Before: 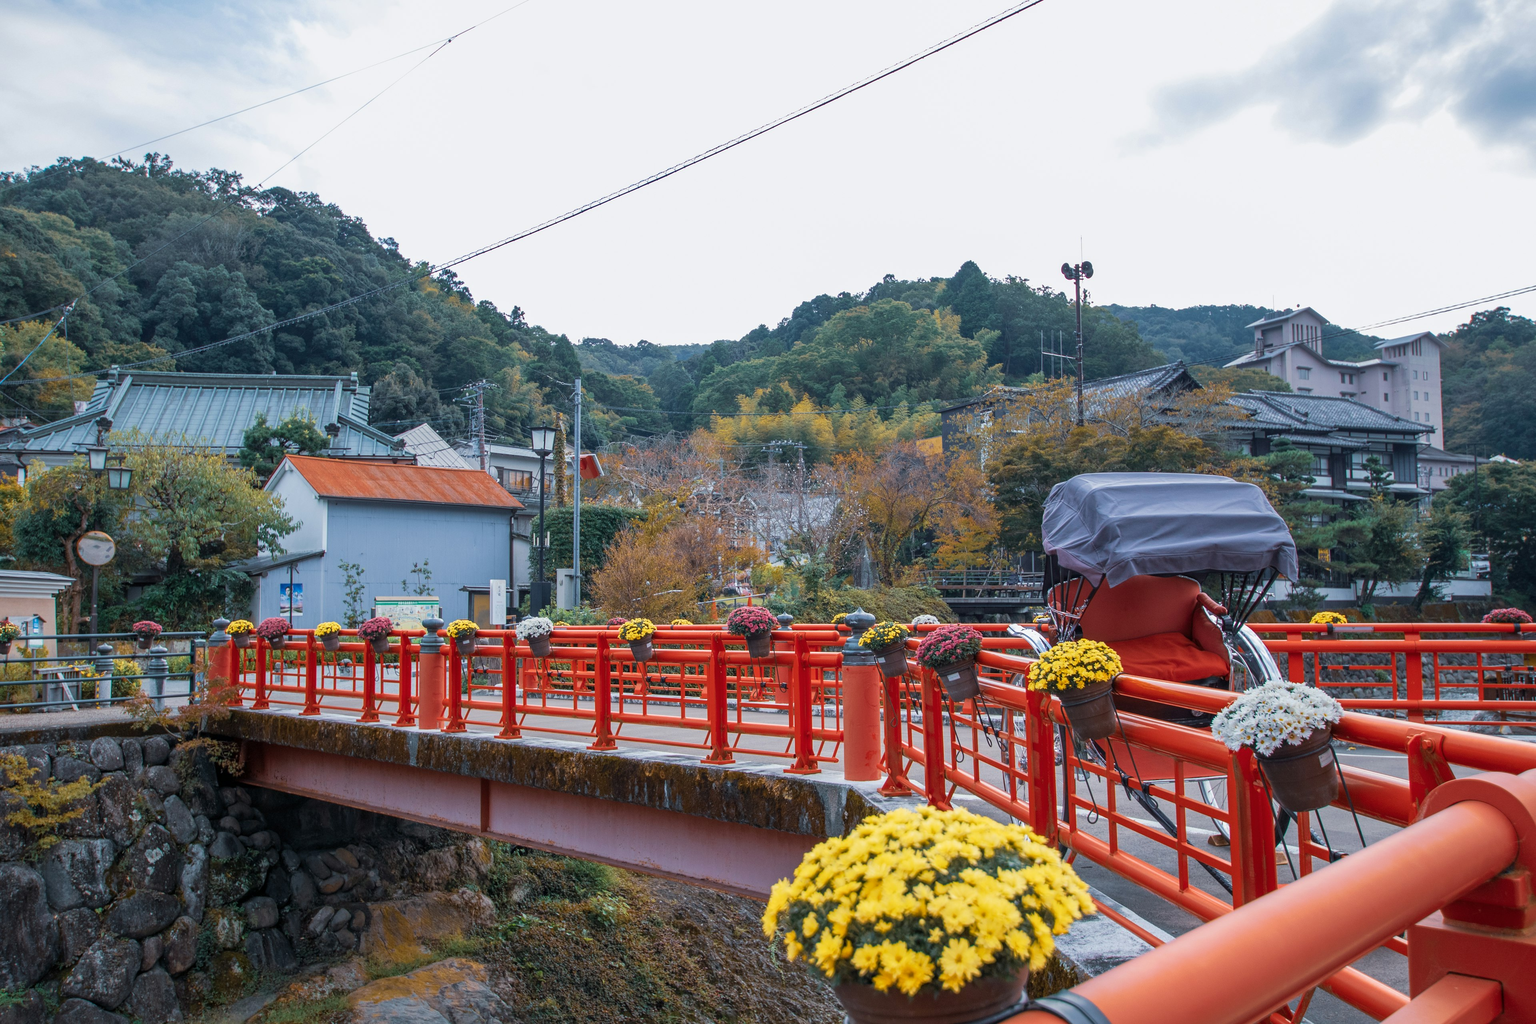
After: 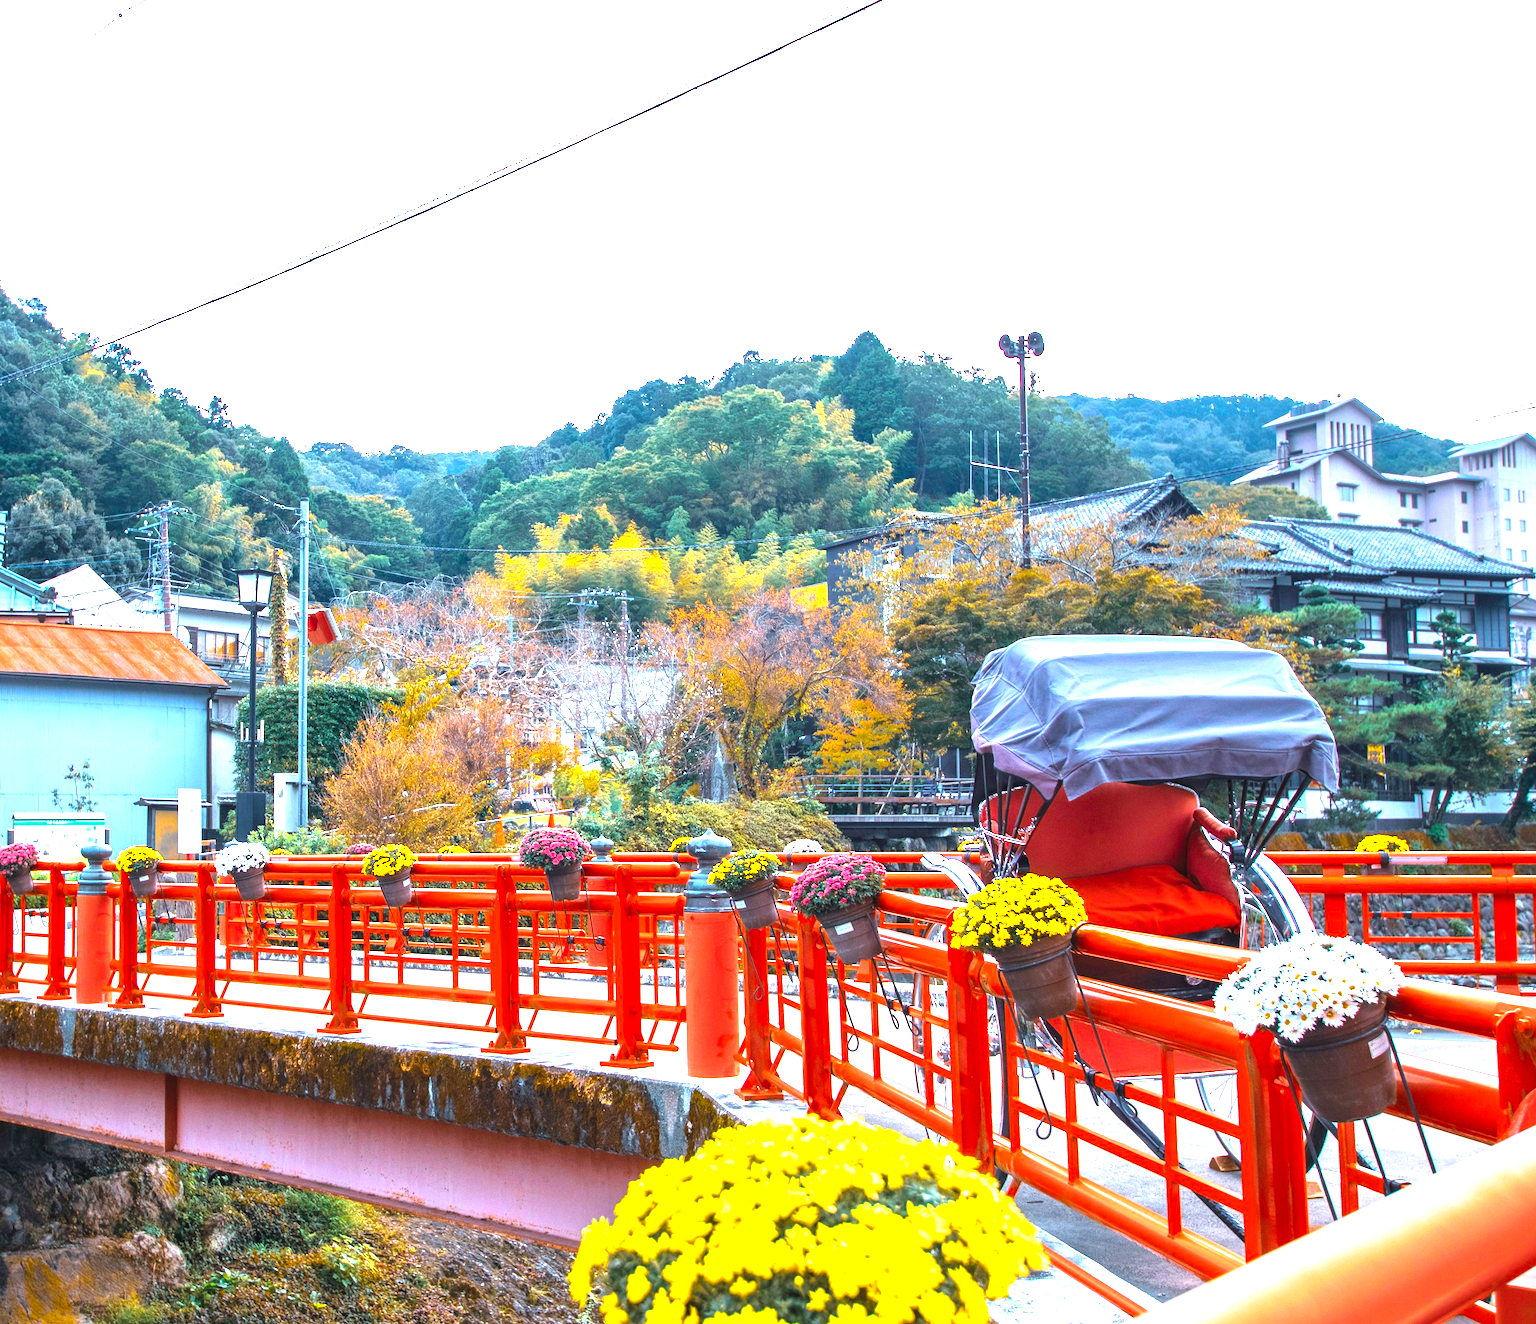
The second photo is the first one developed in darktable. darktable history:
color balance rgb: highlights gain › chroma 0.171%, highlights gain › hue 332.14°, global offset › luminance 0.779%, linear chroma grading › global chroma 15.188%, perceptual saturation grading › global saturation 15.974%, global vibrance 24.977%, contrast 19.802%
exposure: black level correction 0, exposure 1.376 EV, compensate highlight preservation false
crop and rotate: left 23.833%, top 2.974%, right 6.514%, bottom 6.917%
